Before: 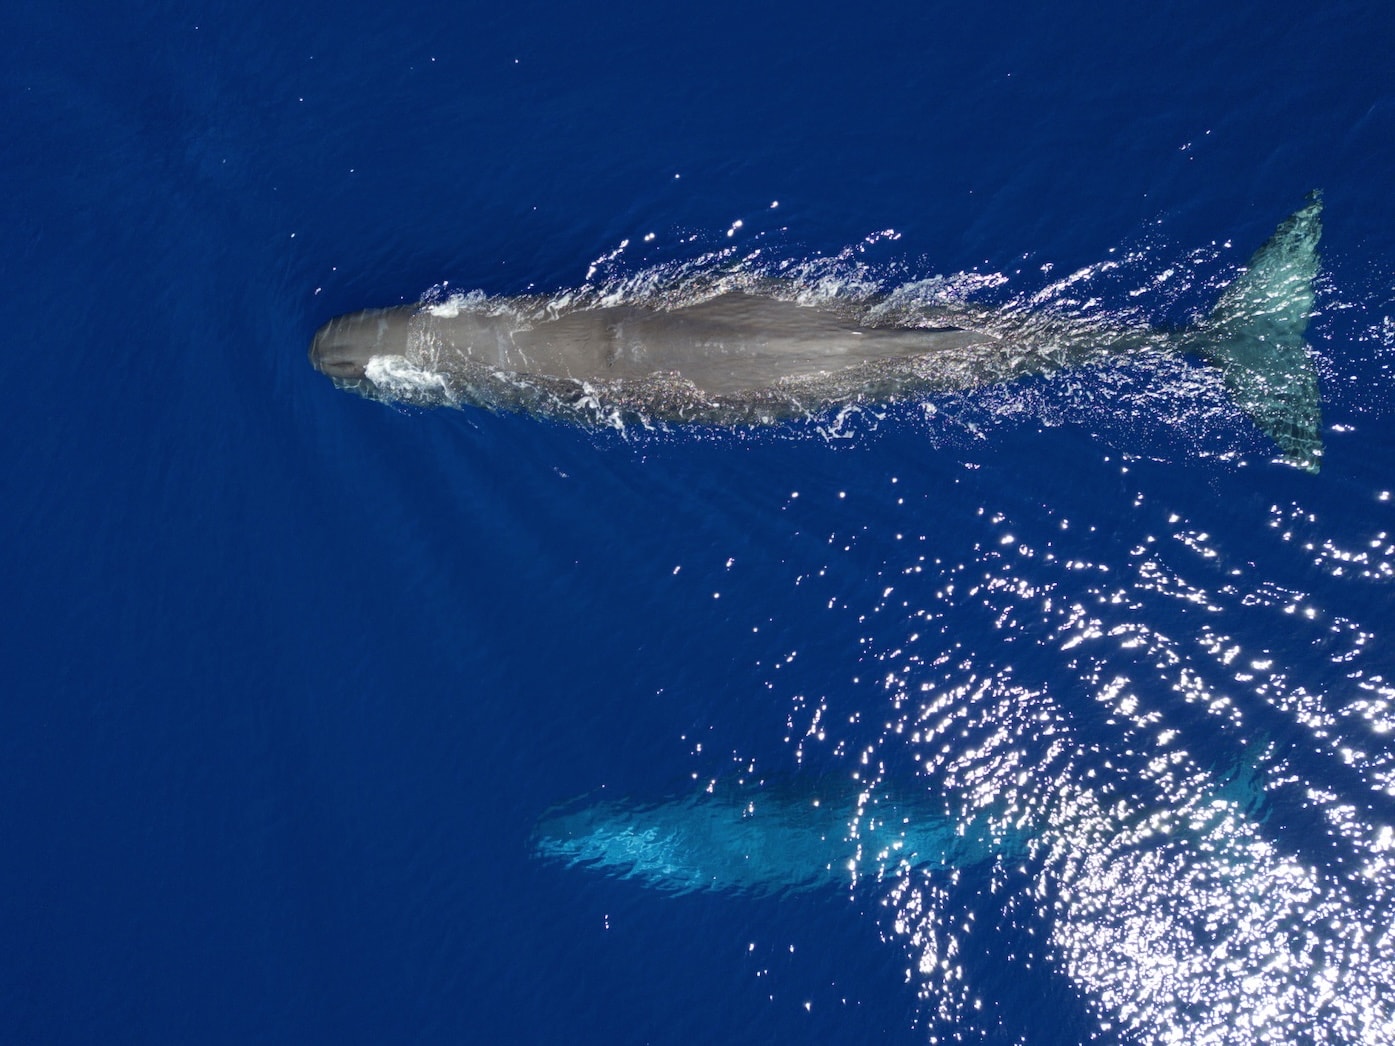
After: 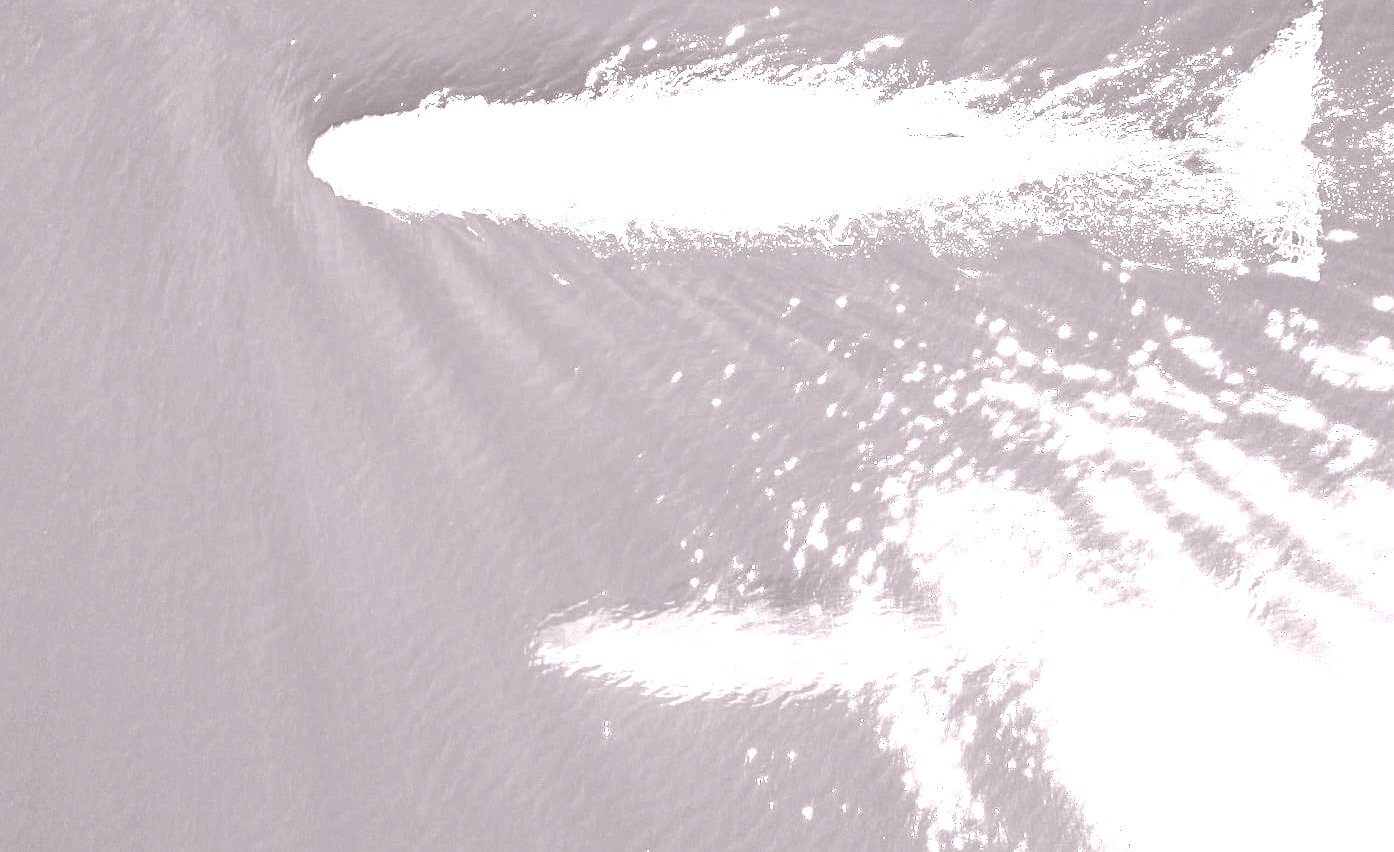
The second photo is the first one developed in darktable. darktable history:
crop and rotate: top 18.507%
colorize: hue 25.2°, saturation 83%, source mix 82%, lightness 79%, version 1
rgb curve: curves: ch0 [(0, 0) (0.21, 0.15) (0.24, 0.21) (0.5, 0.75) (0.75, 0.96) (0.89, 0.99) (1, 1)]; ch1 [(0, 0.02) (0.21, 0.13) (0.25, 0.2) (0.5, 0.67) (0.75, 0.9) (0.89, 0.97) (1, 1)]; ch2 [(0, 0.02) (0.21, 0.13) (0.25, 0.2) (0.5, 0.67) (0.75, 0.9) (0.89, 0.97) (1, 1)], compensate middle gray true
white balance: red 4.26, blue 1.802
shadows and highlights: shadows 25, highlights -25
